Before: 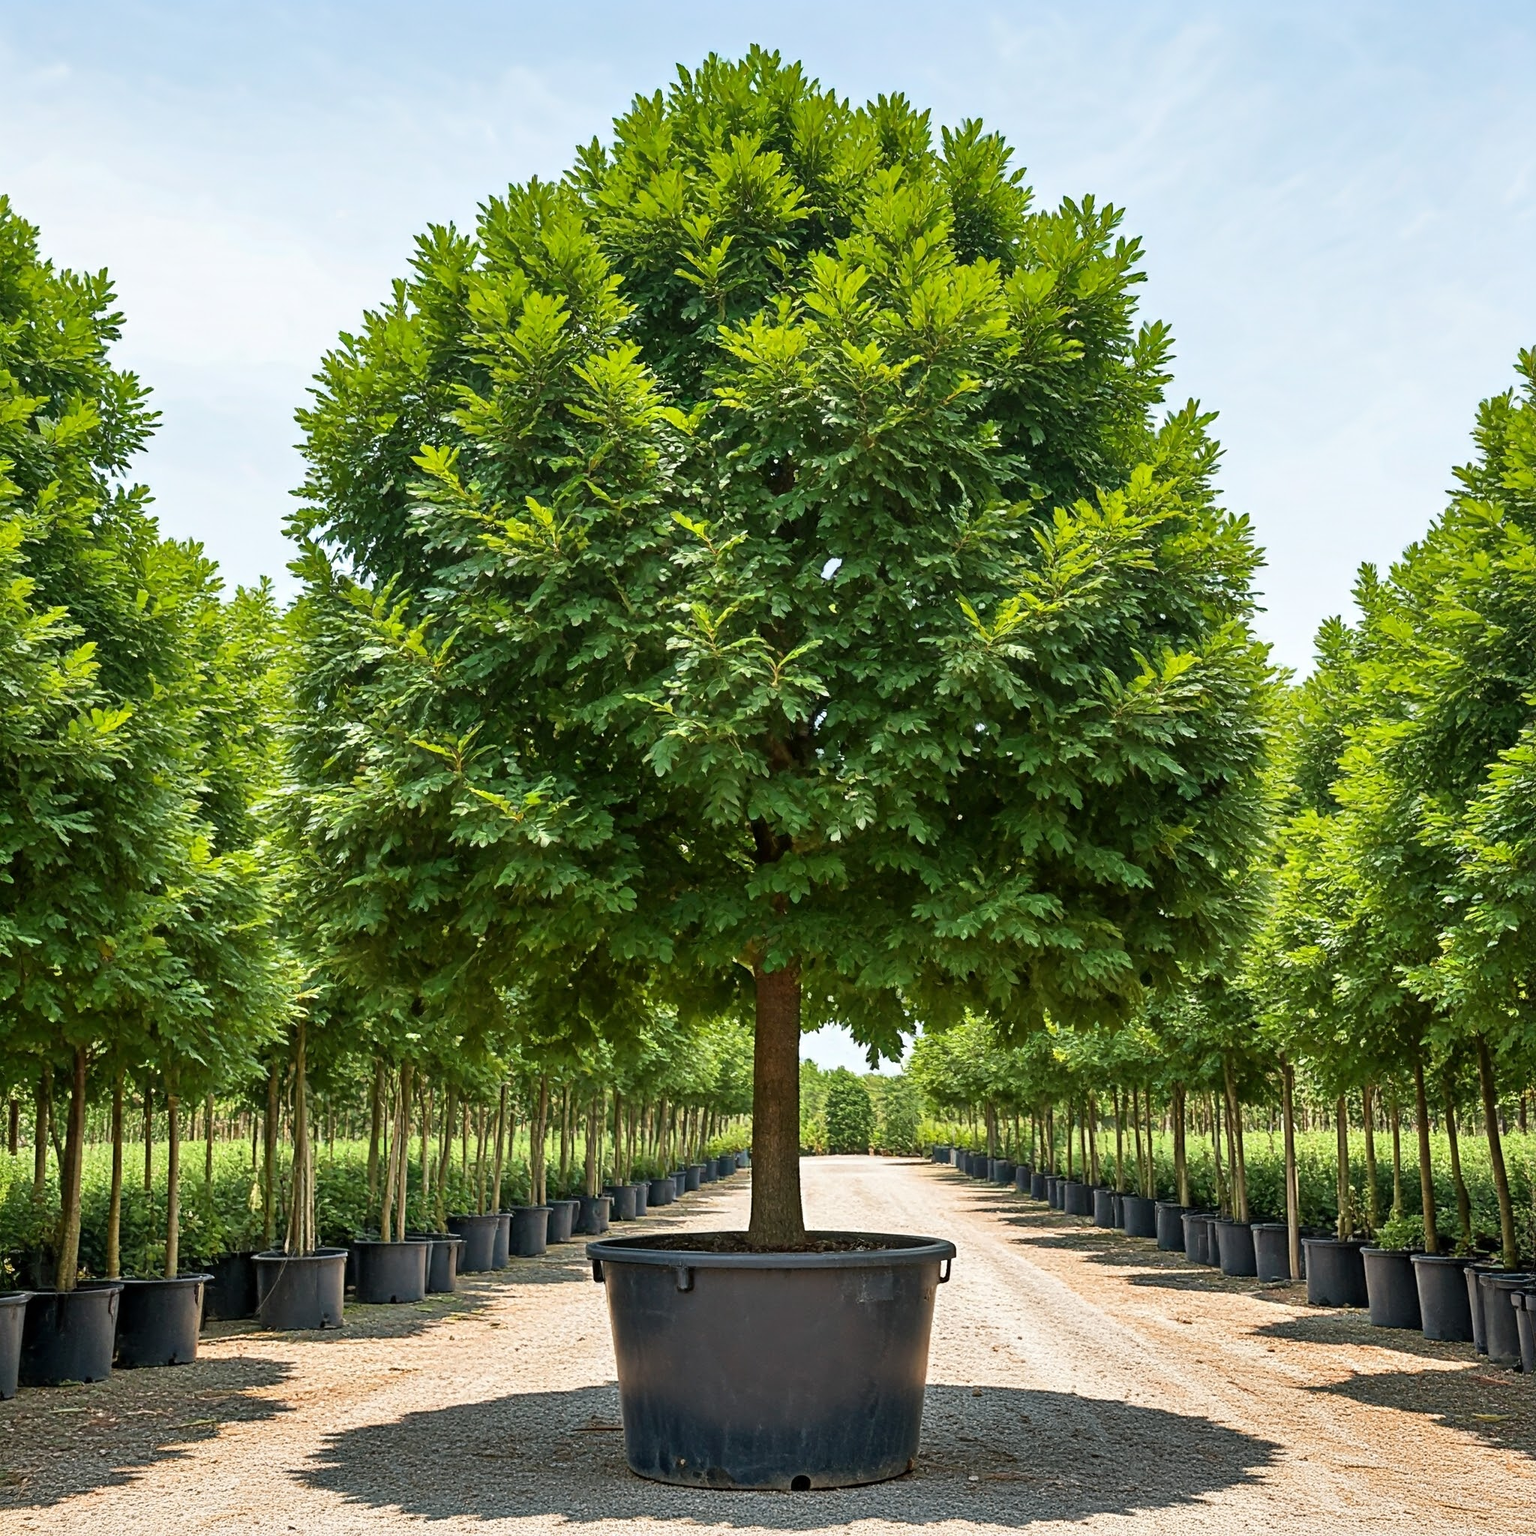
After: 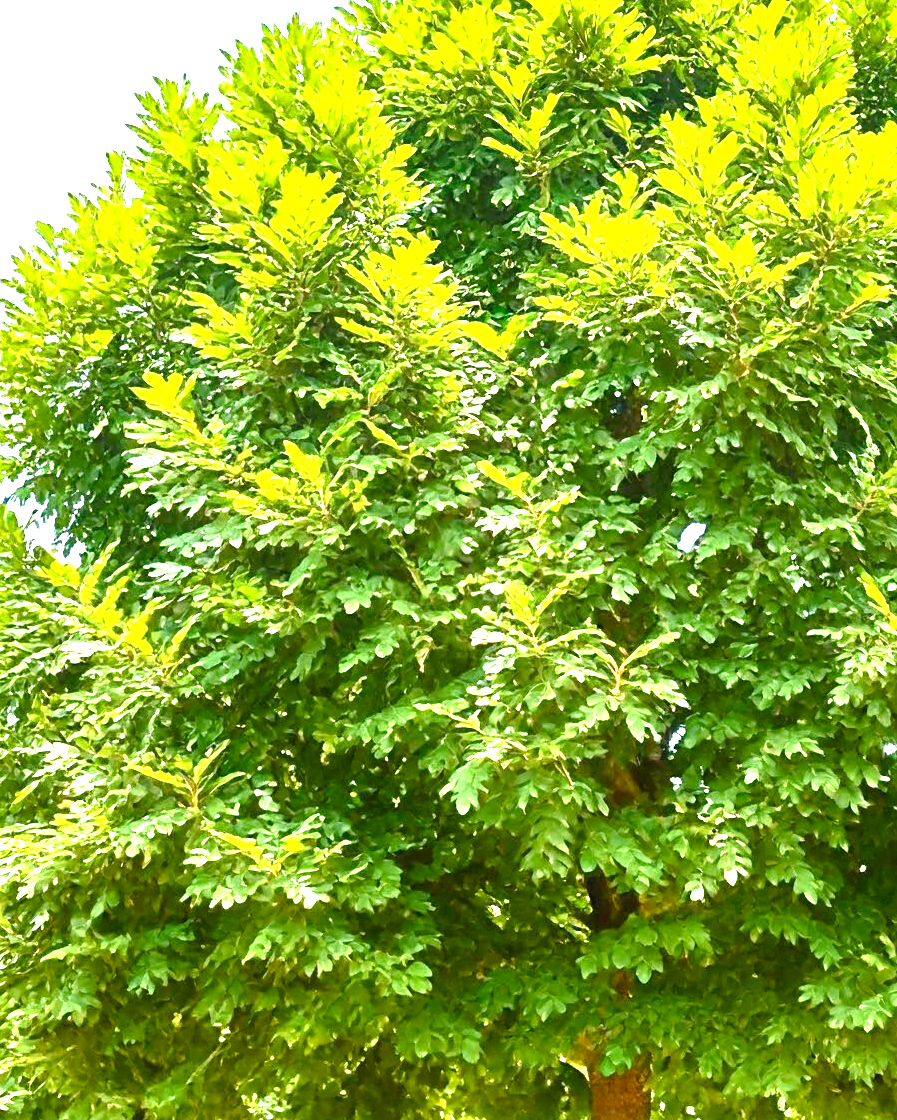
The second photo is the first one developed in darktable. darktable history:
crop: left 20.368%, top 10.836%, right 35.831%, bottom 34.445%
tone equalizer: edges refinement/feathering 500, mask exposure compensation -1.57 EV, preserve details no
exposure: black level correction 0, exposure 2.134 EV, compensate highlight preservation false
color balance rgb: highlights gain › chroma 1.603%, highlights gain › hue 56.12°, global offset › luminance 0.47%, linear chroma grading › global chroma 9.031%, perceptual saturation grading › global saturation 20%, perceptual saturation grading › highlights -25.898%, perceptual saturation grading › shadows 49.914%
